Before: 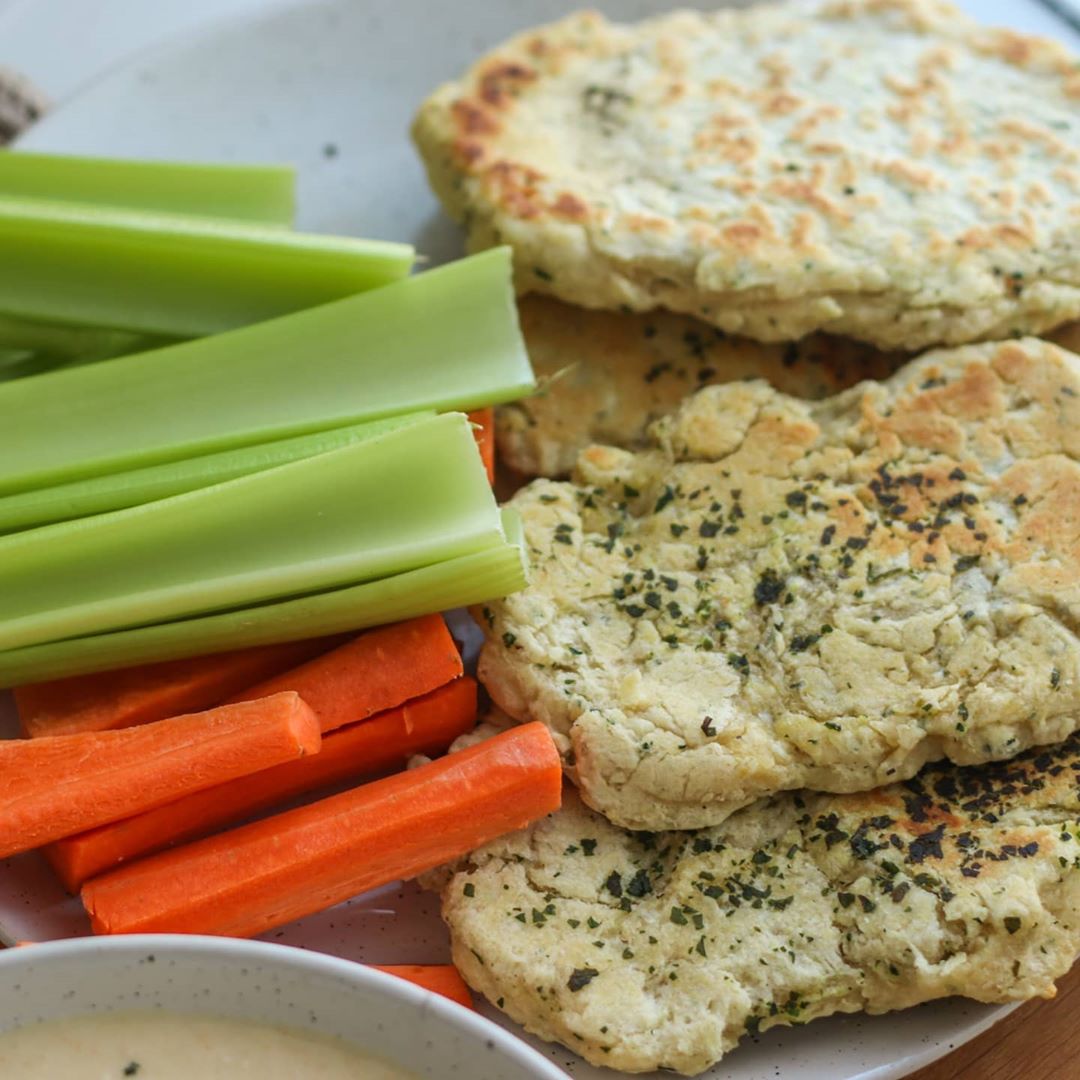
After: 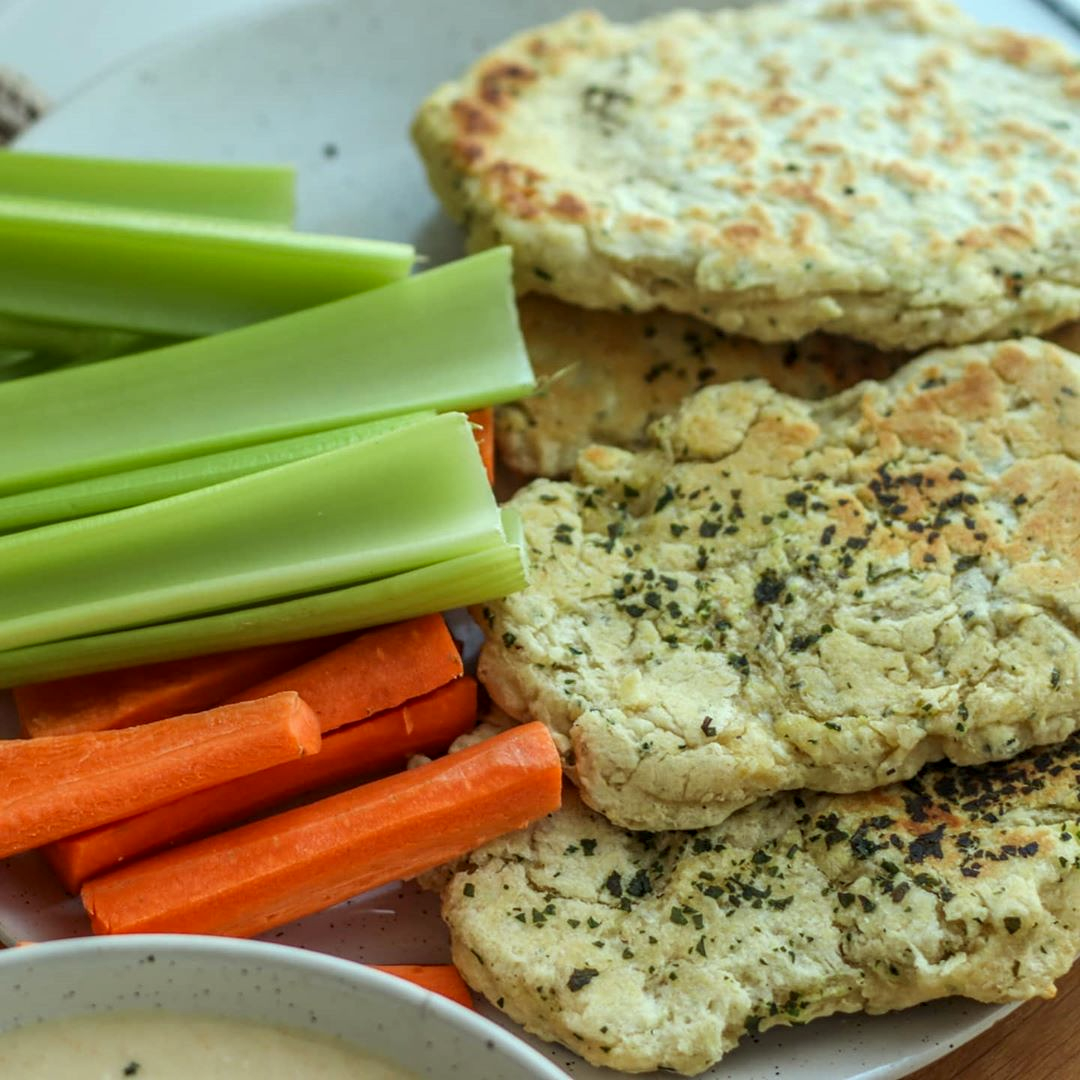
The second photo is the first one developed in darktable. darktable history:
local contrast: on, module defaults
color correction: highlights a* -8, highlights b* 3.1
